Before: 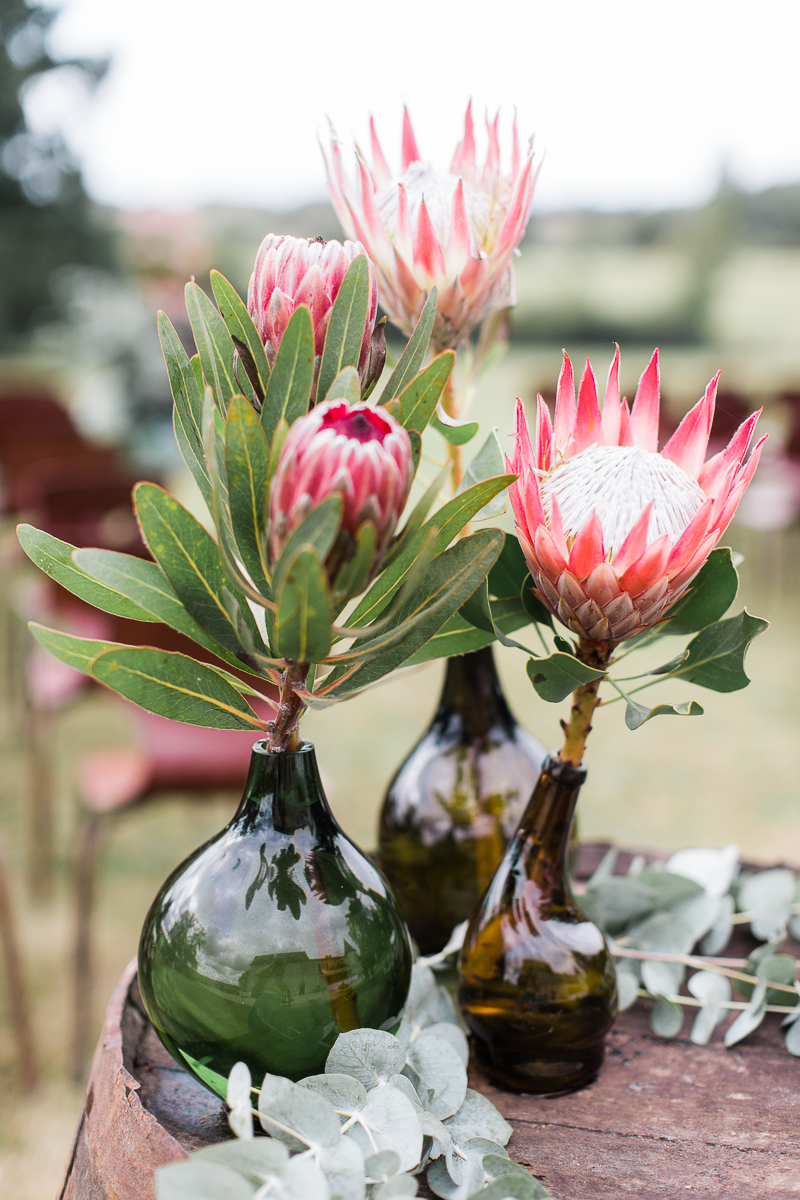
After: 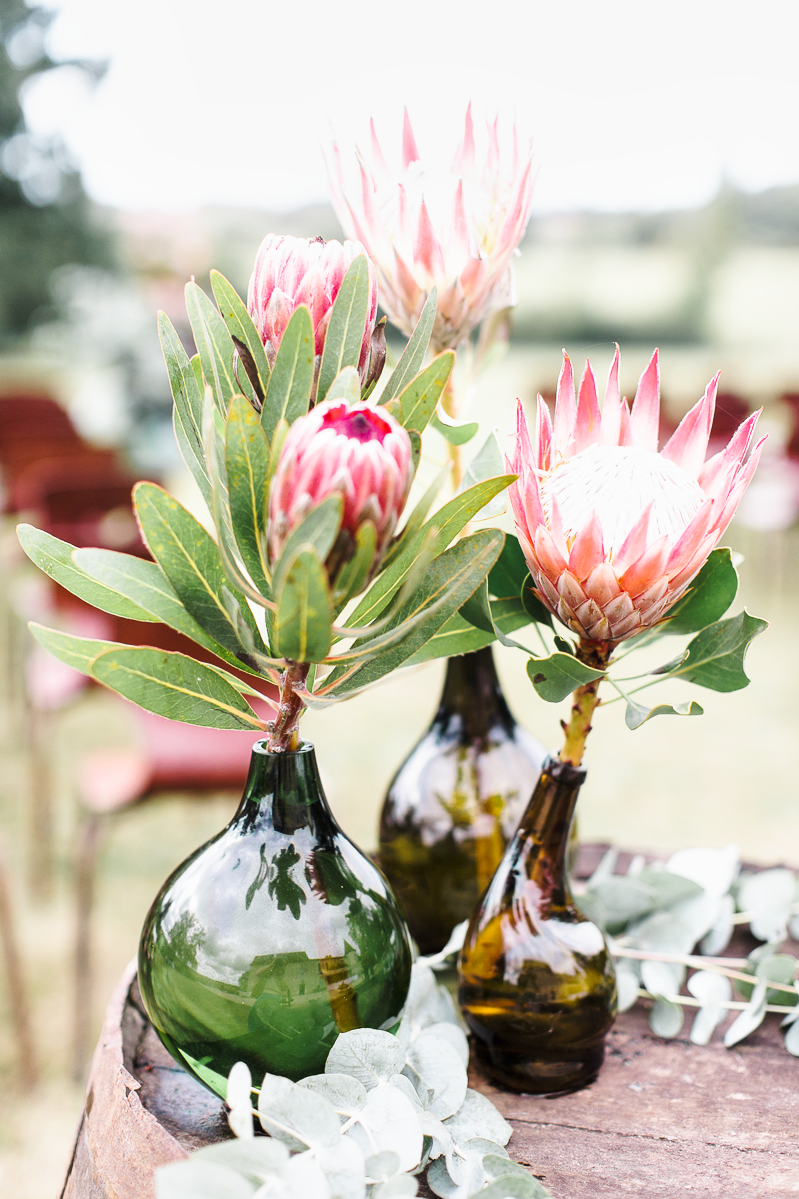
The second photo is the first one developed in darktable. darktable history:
local contrast: mode bilateral grid, contrast 20, coarseness 49, detail 119%, midtone range 0.2
base curve: curves: ch0 [(0, 0) (0.025, 0.046) (0.112, 0.277) (0.467, 0.74) (0.814, 0.929) (1, 0.942)], preserve colors none
crop: left 0.029%
